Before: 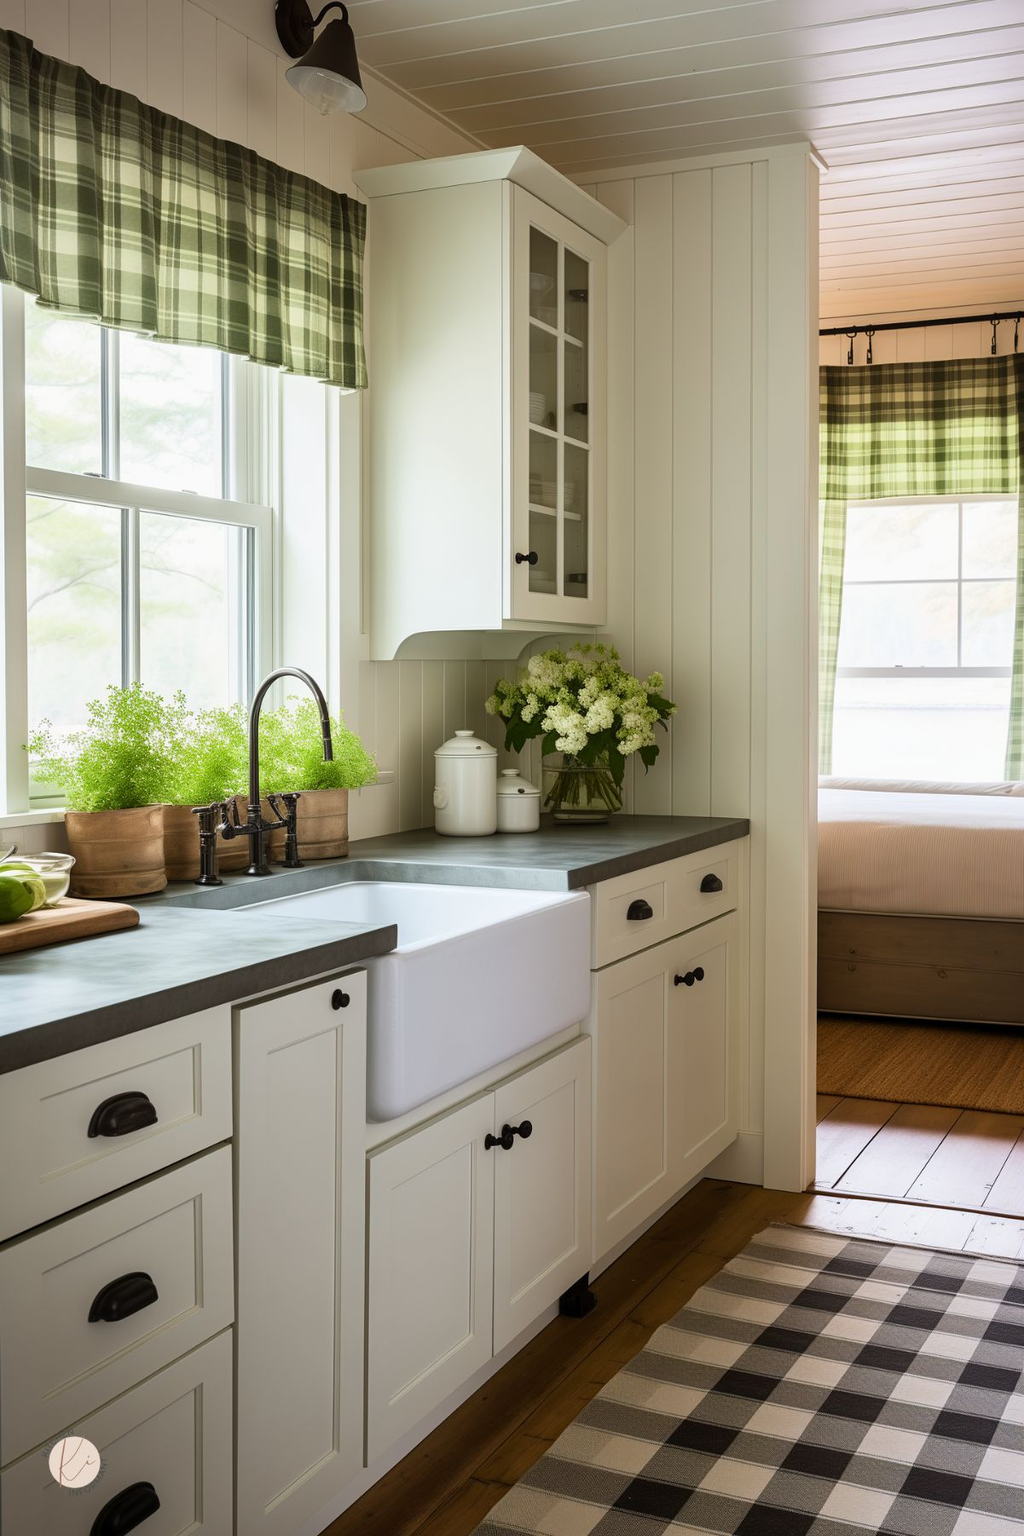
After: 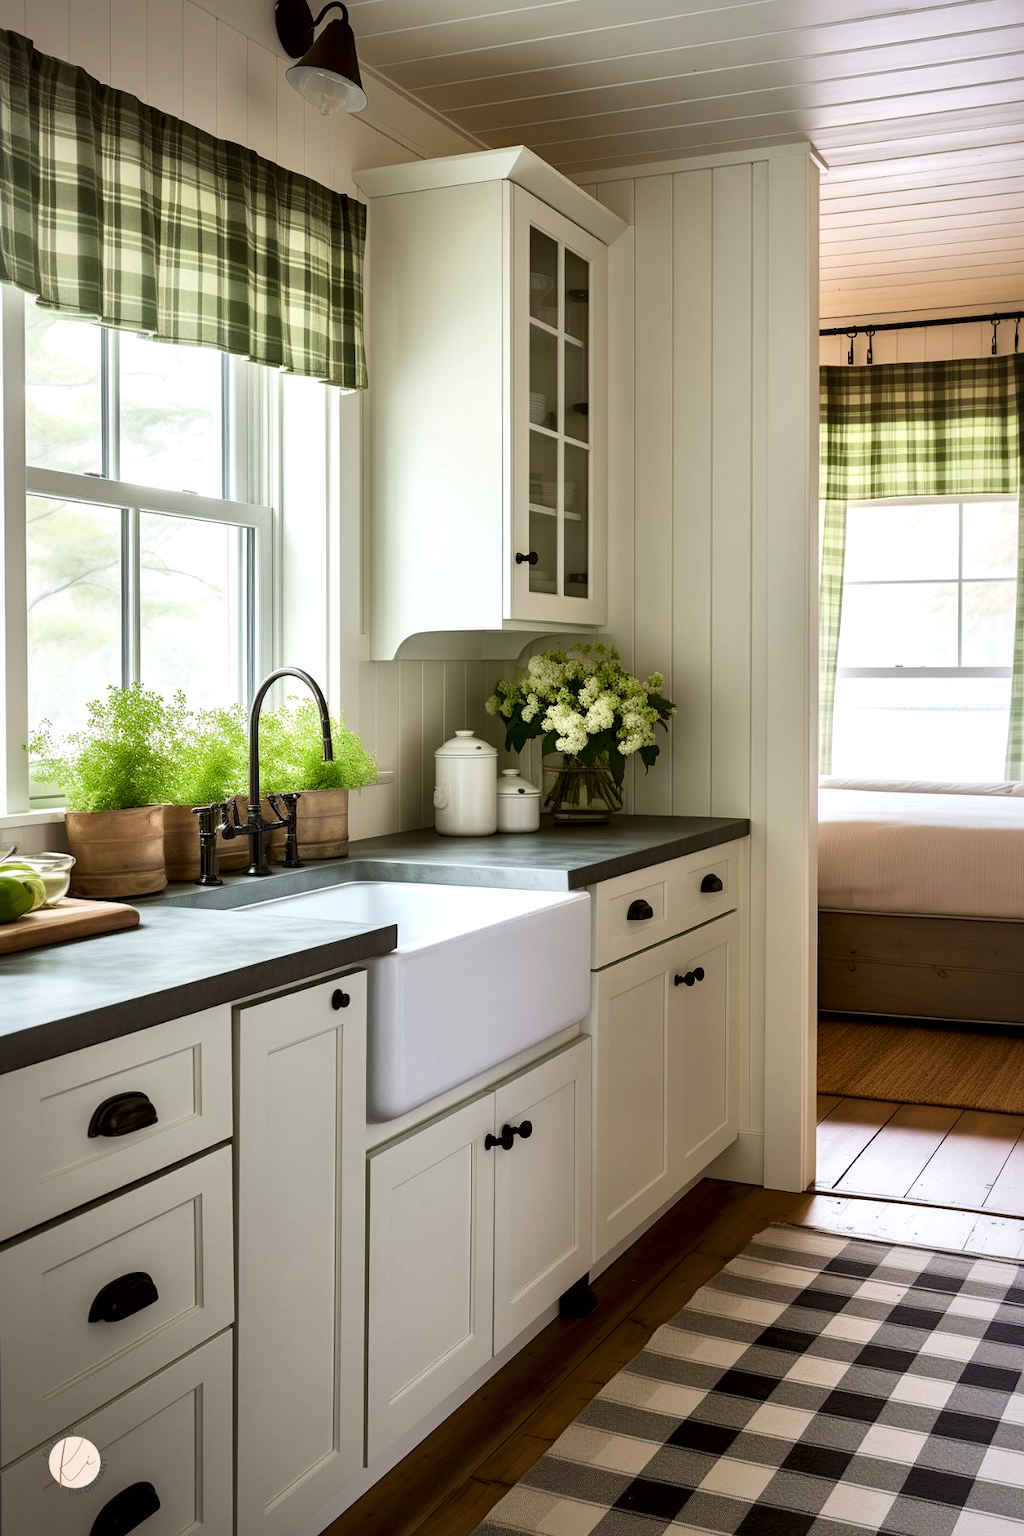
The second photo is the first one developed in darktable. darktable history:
local contrast: mode bilateral grid, contrast 99, coarseness 99, detail 165%, midtone range 0.2
